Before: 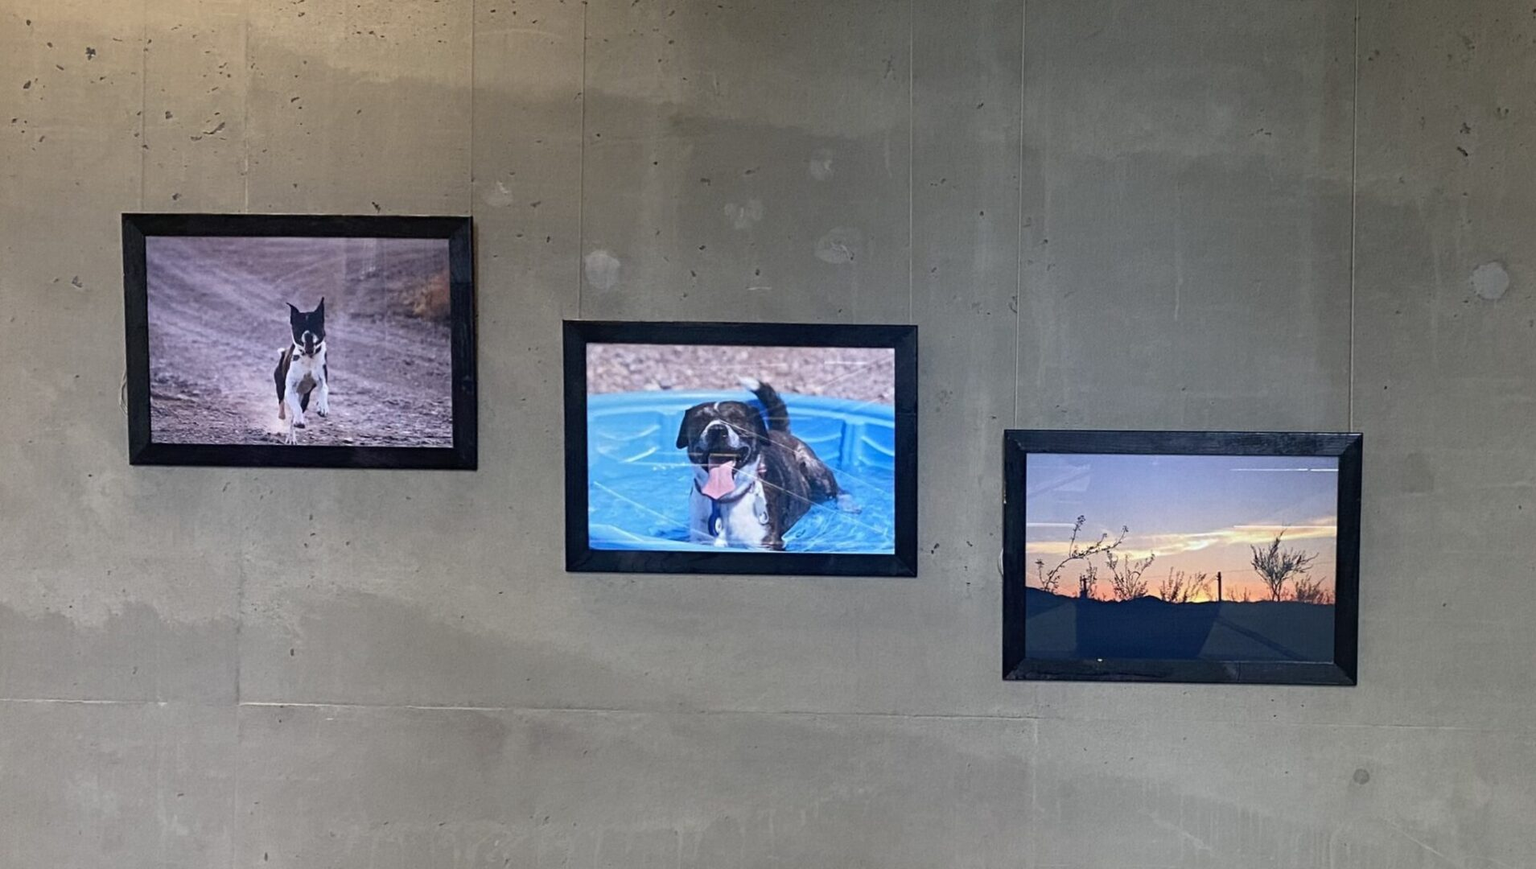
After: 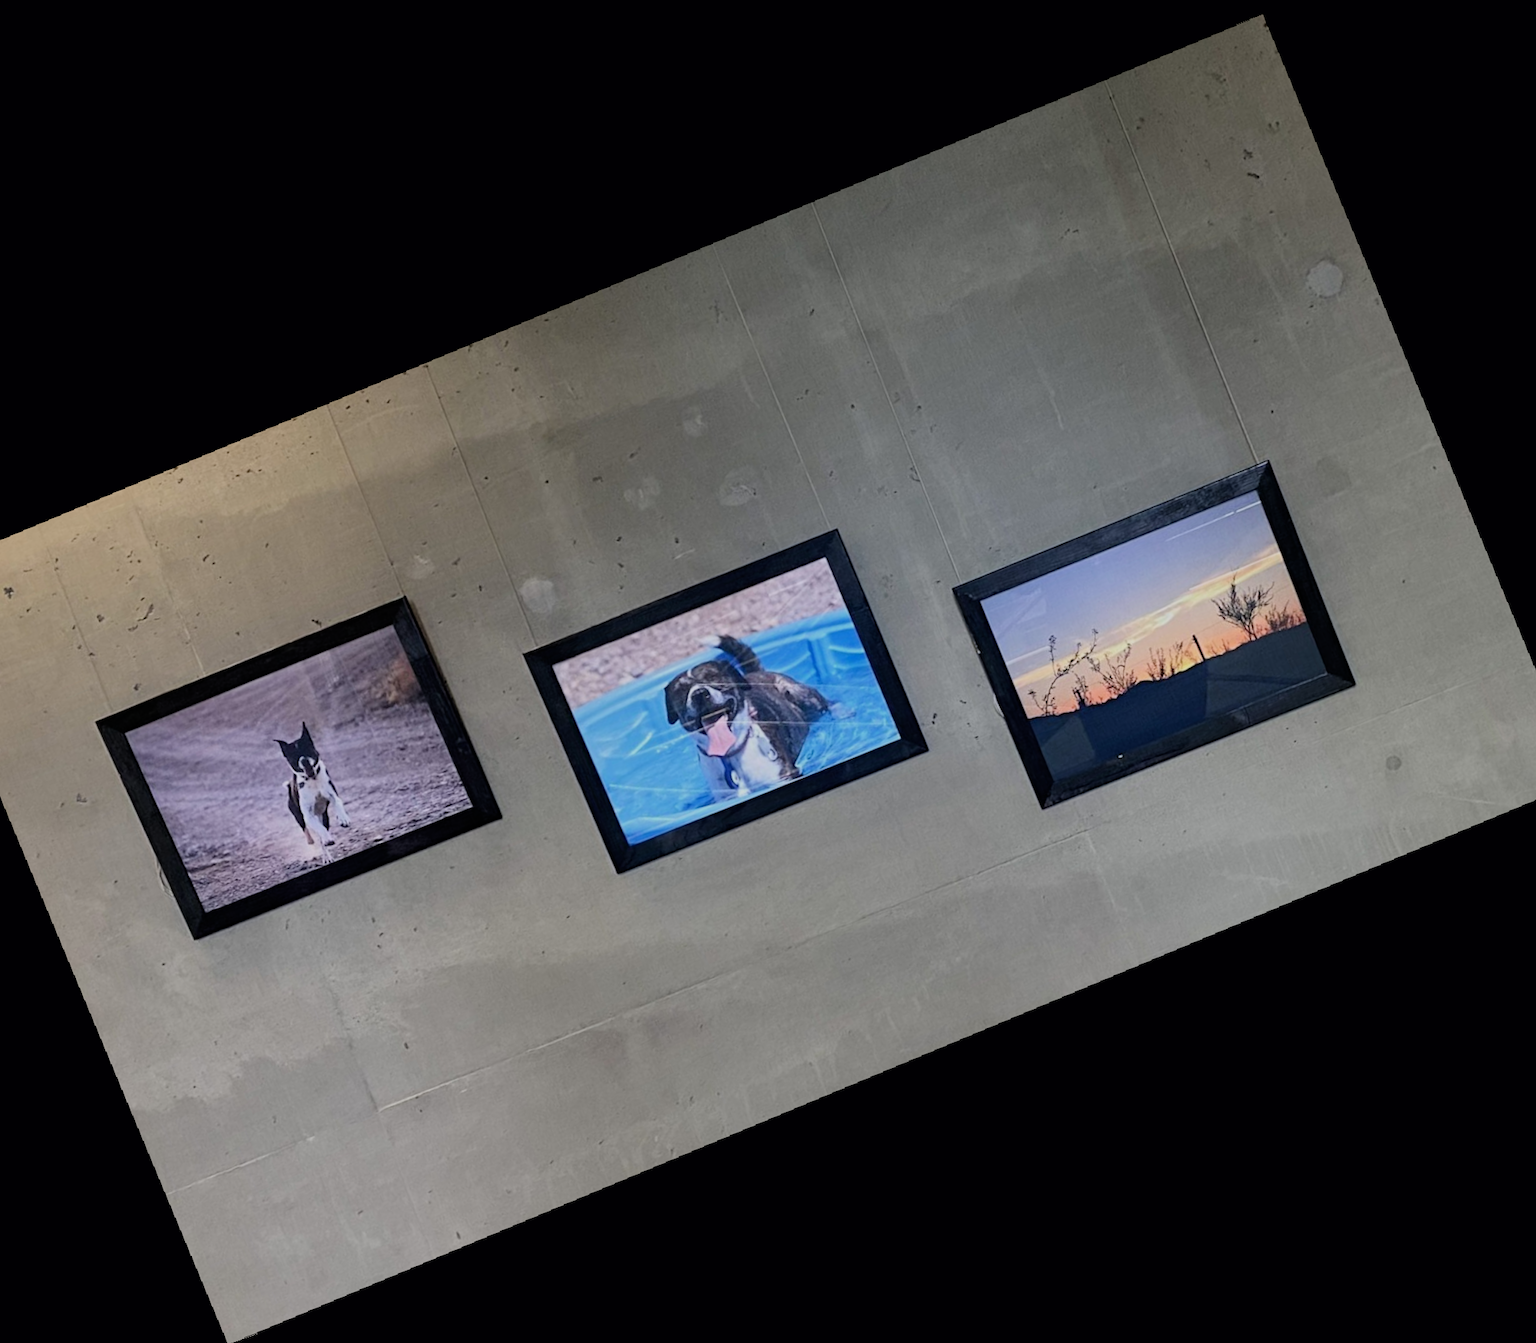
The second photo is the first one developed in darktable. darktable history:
filmic rgb: black relative exposure -7.65 EV, white relative exposure 4.56 EV, hardness 3.61, color science v6 (2022)
rotate and perspective: rotation -3.18°, automatic cropping off
crop and rotate: angle 19.43°, left 6.812%, right 4.125%, bottom 1.087%
